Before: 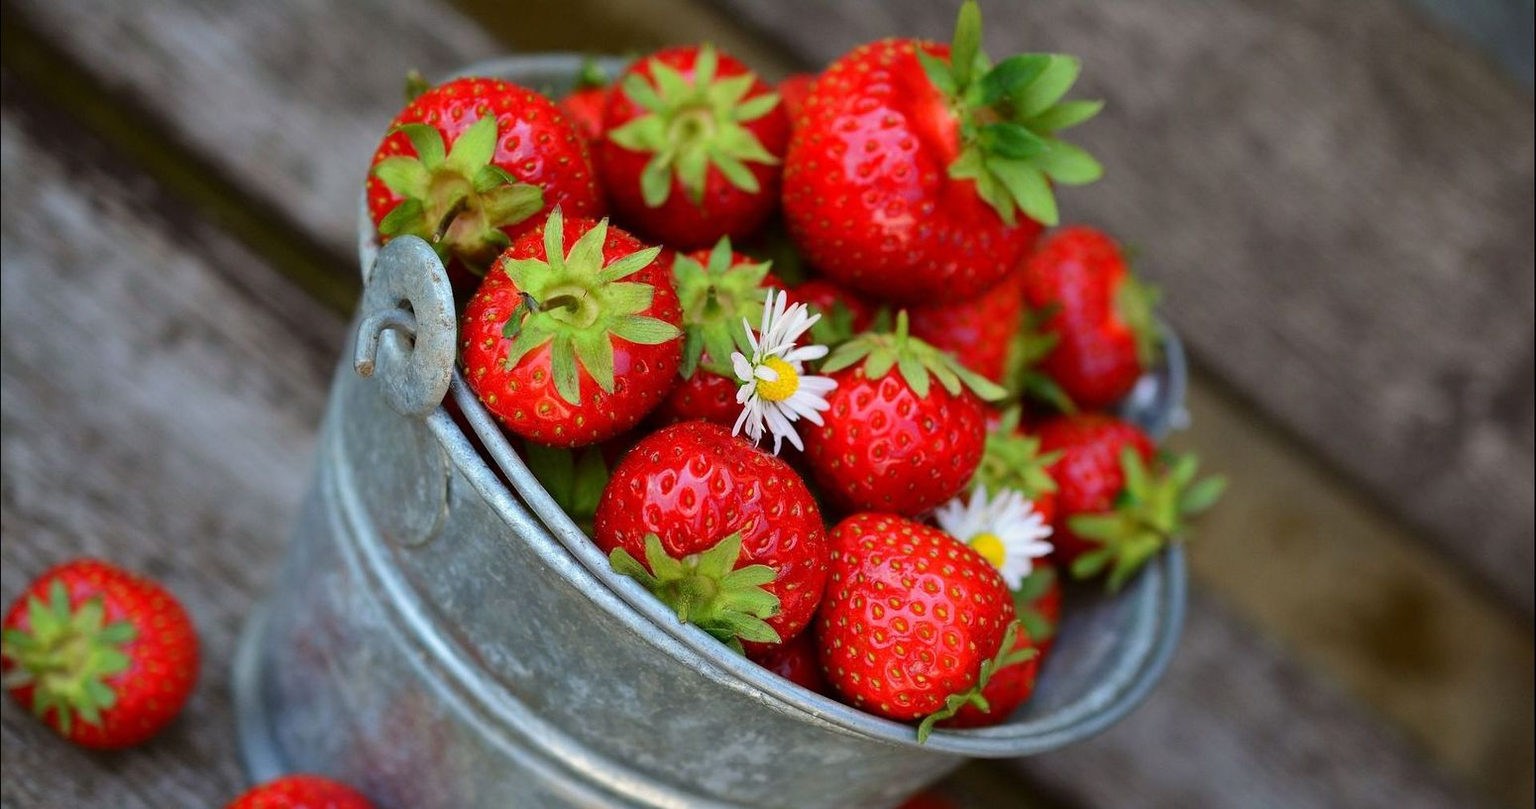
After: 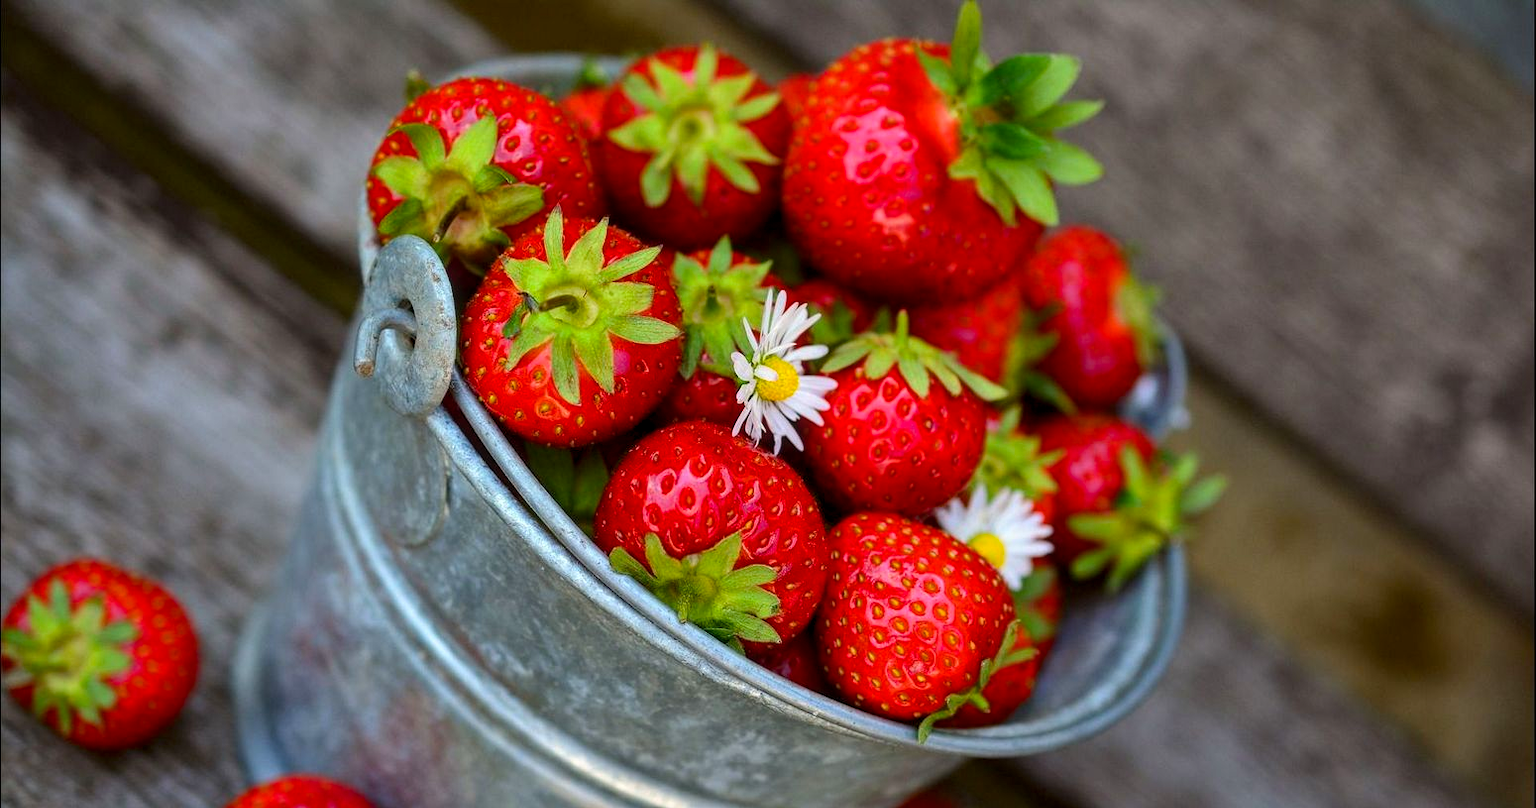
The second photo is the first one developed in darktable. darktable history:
local contrast: on, module defaults
color balance rgb: perceptual saturation grading › global saturation 19.87%
